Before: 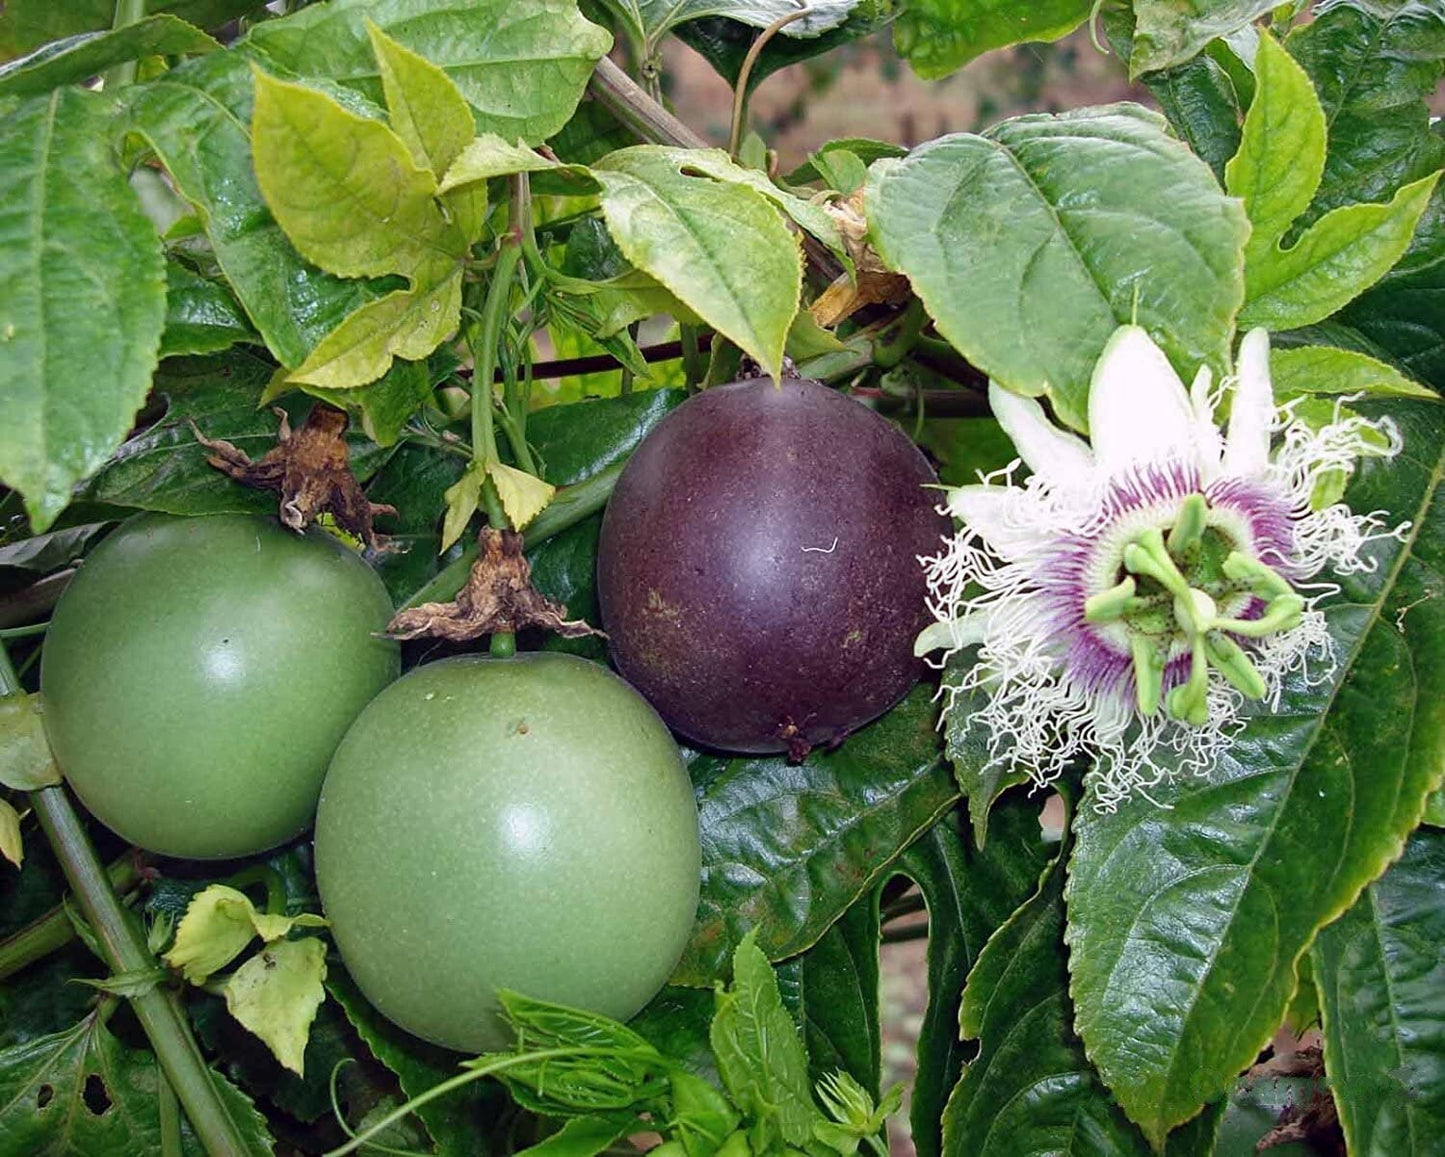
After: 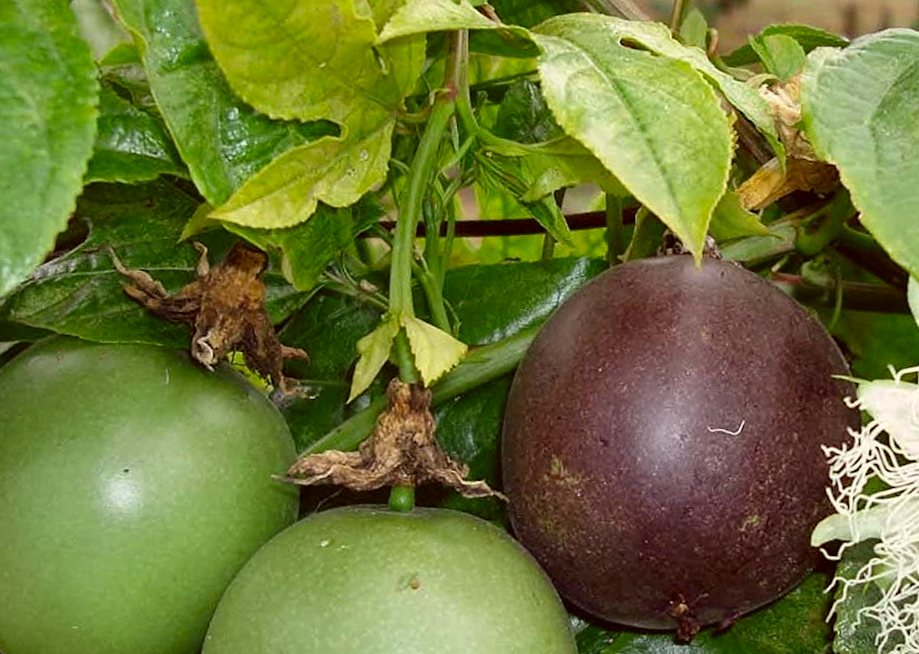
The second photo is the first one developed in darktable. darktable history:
color correction: highlights a* -1.43, highlights b* 10.12, shadows a* 0.395, shadows b* 19.35
white balance: emerald 1
crop and rotate: angle -4.99°, left 2.122%, top 6.945%, right 27.566%, bottom 30.519%
